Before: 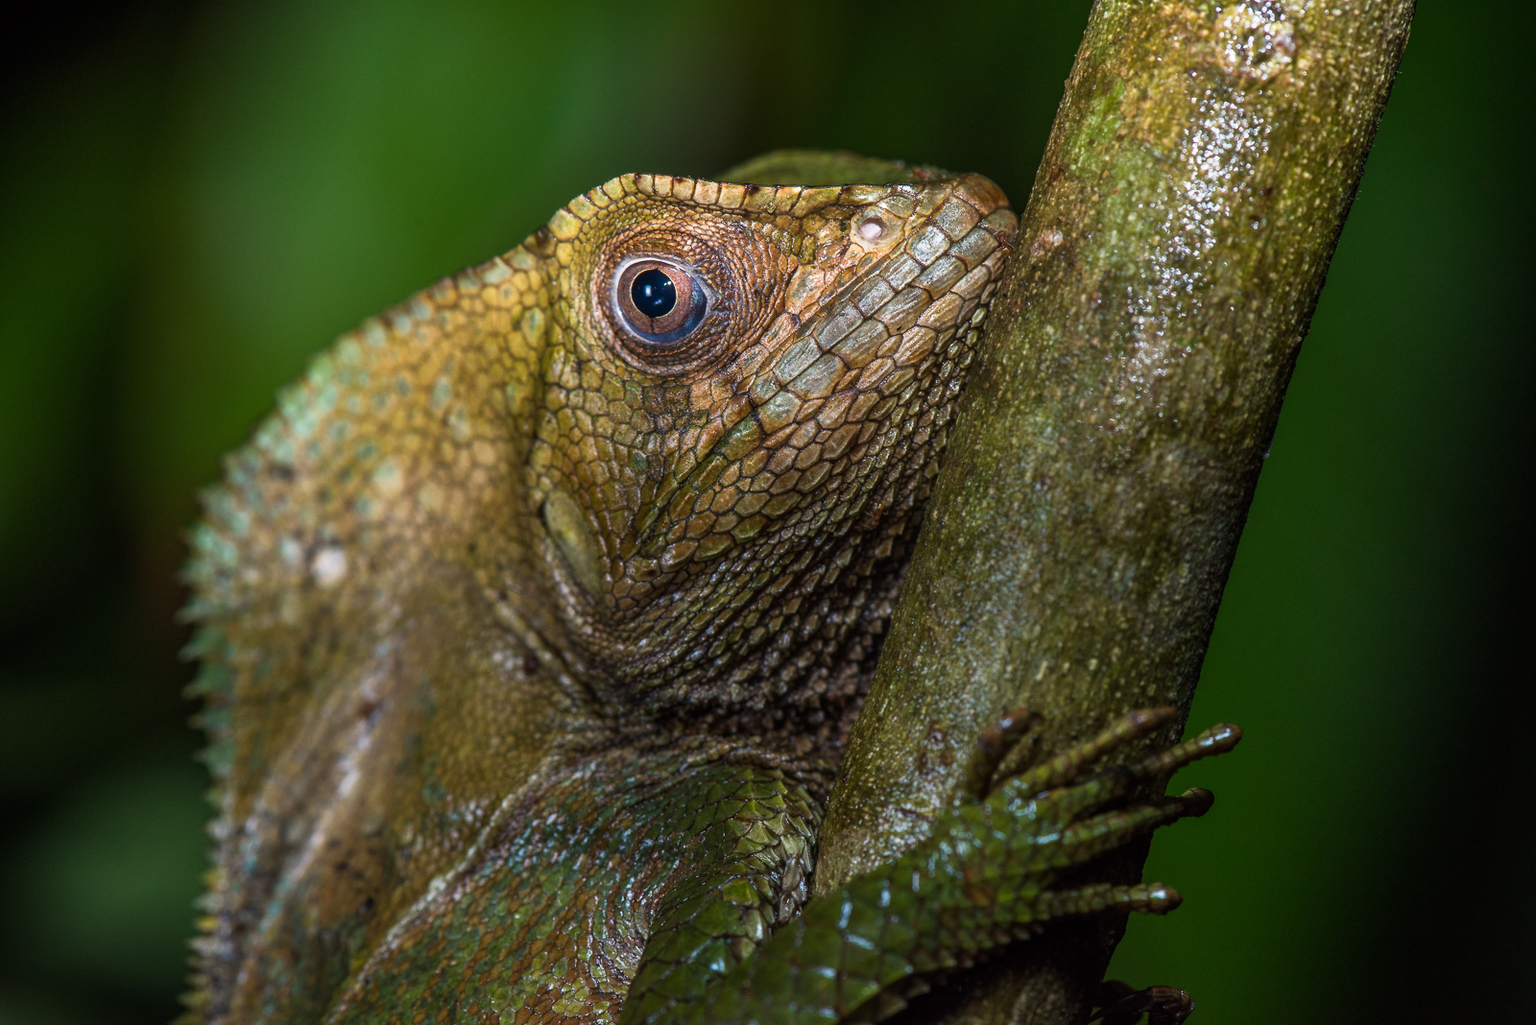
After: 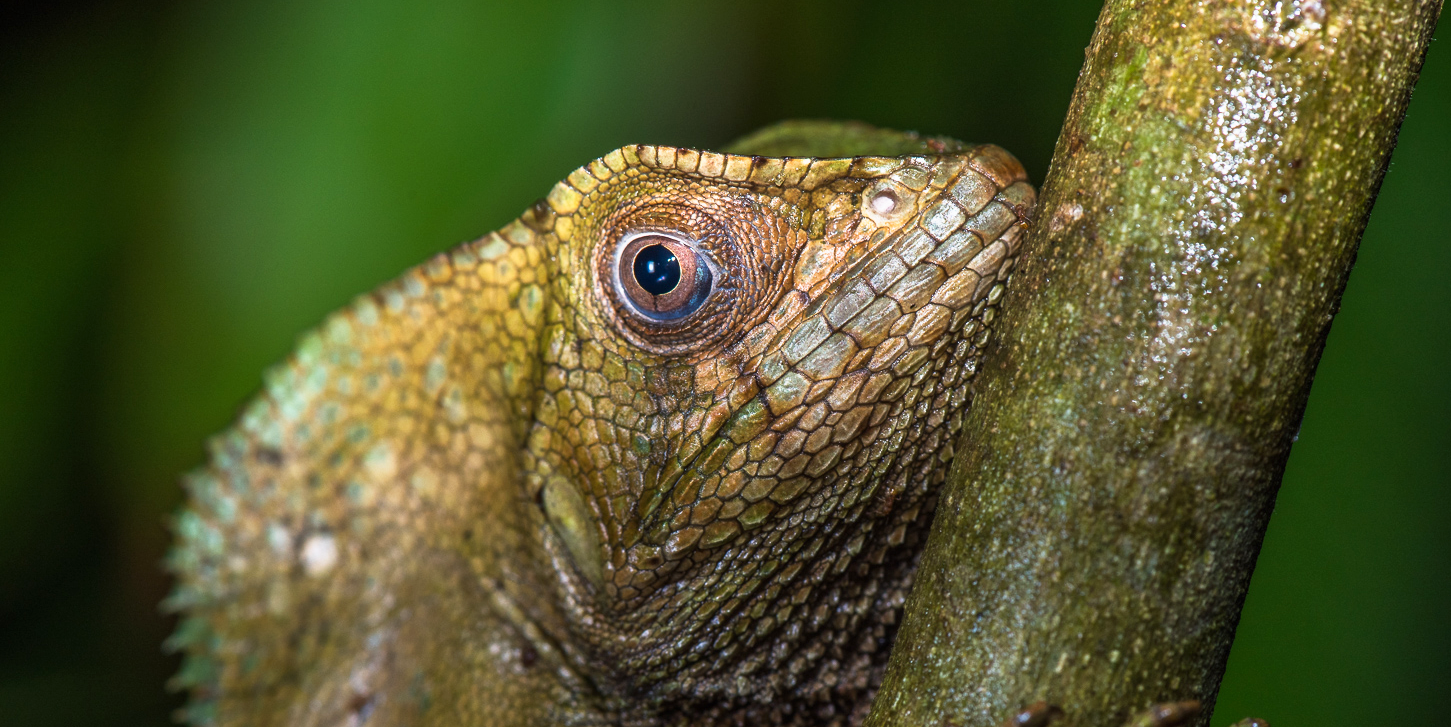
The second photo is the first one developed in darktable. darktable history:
crop: left 1.524%, top 3.415%, right 7.751%, bottom 28.456%
base curve: curves: ch0 [(0, 0) (0.688, 0.865) (1, 1)], preserve colors none
